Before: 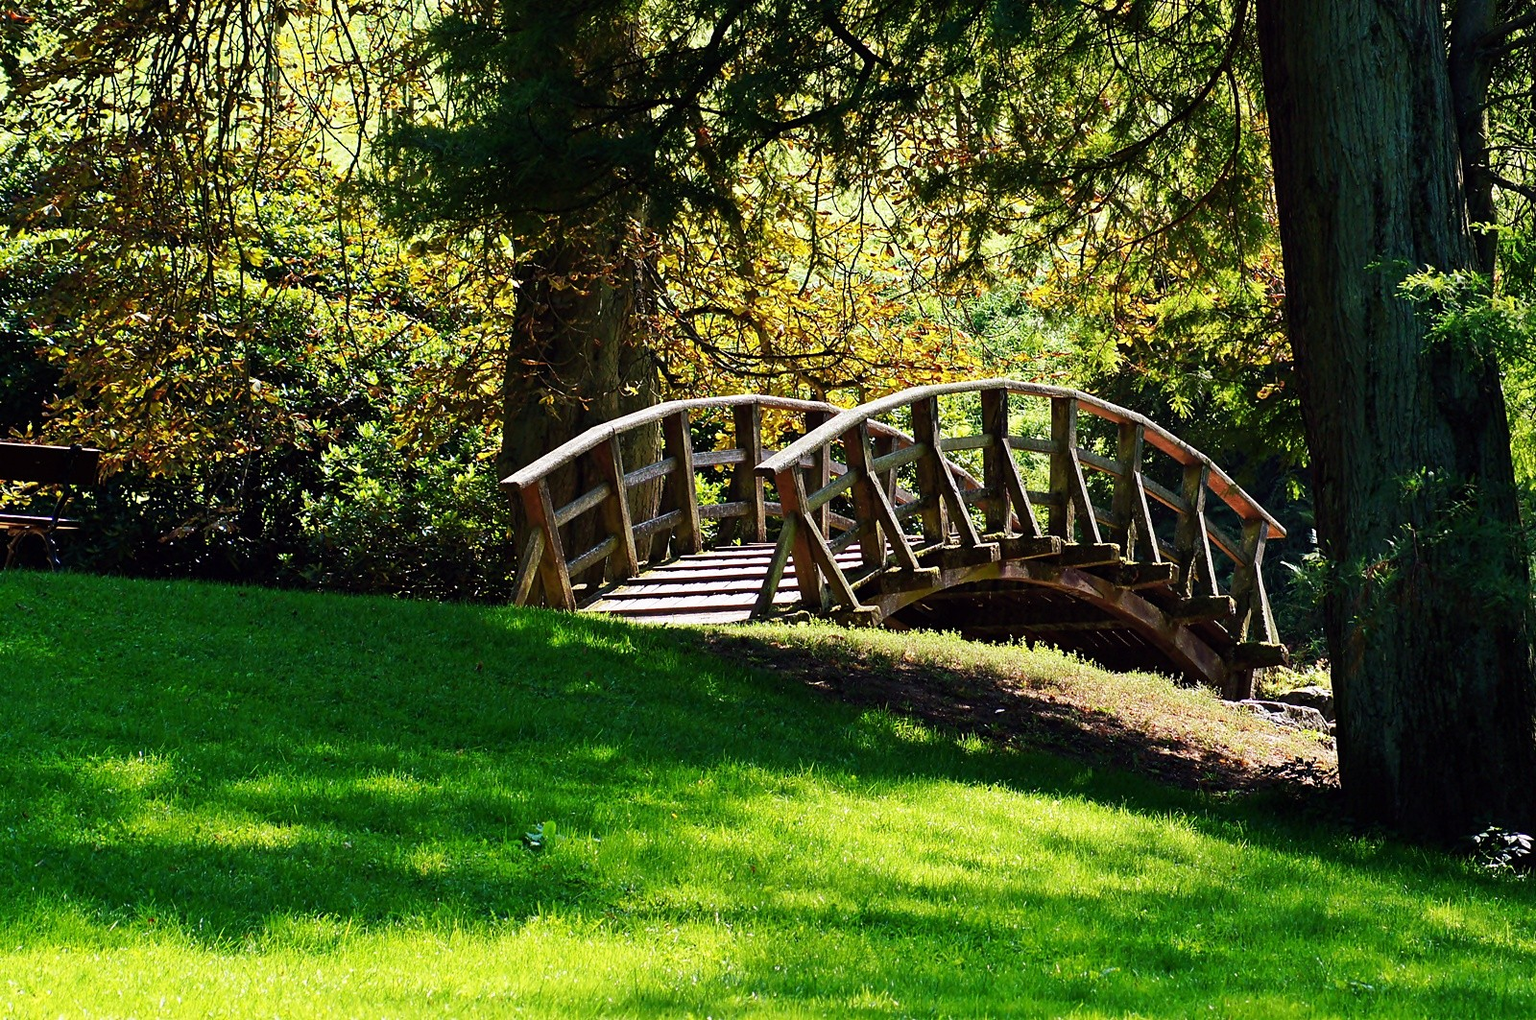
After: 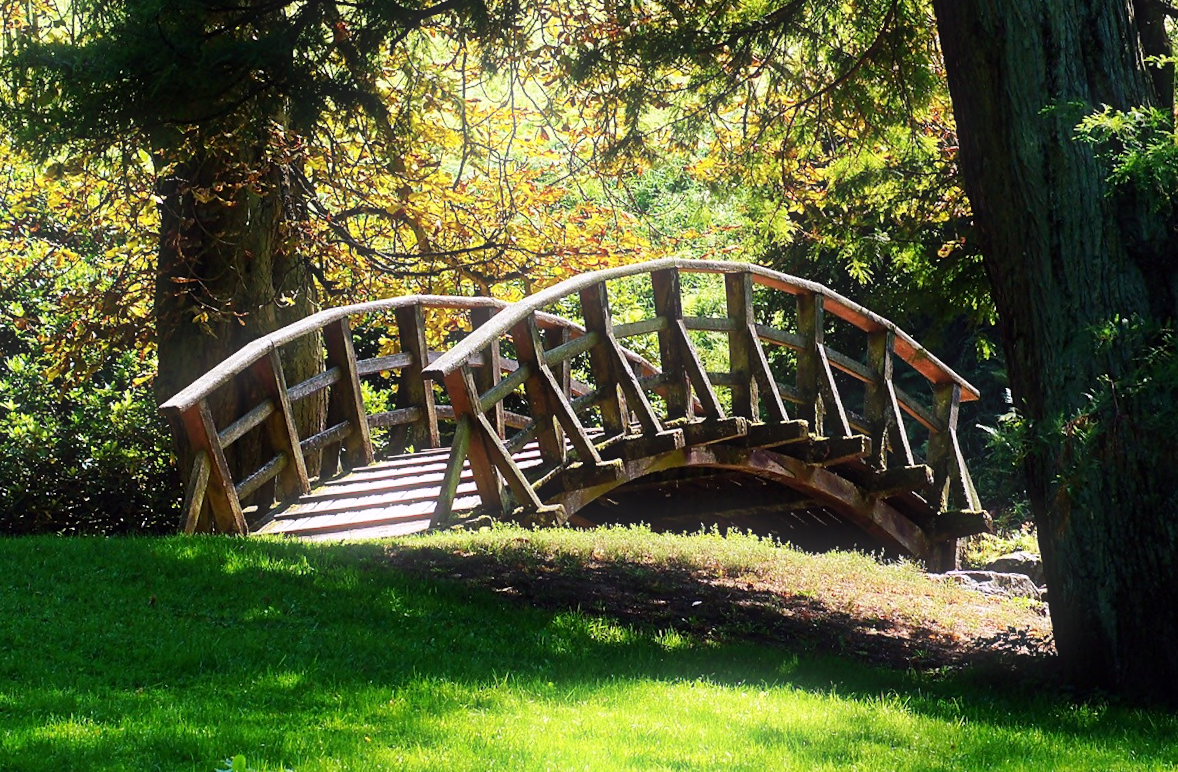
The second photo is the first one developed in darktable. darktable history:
crop and rotate: left 20.74%, top 7.912%, right 0.375%, bottom 13.378%
rotate and perspective: rotation -4.57°, crop left 0.054, crop right 0.944, crop top 0.087, crop bottom 0.914
bloom: size 5%, threshold 95%, strength 15%
white balance: red 1.004, blue 1.024
